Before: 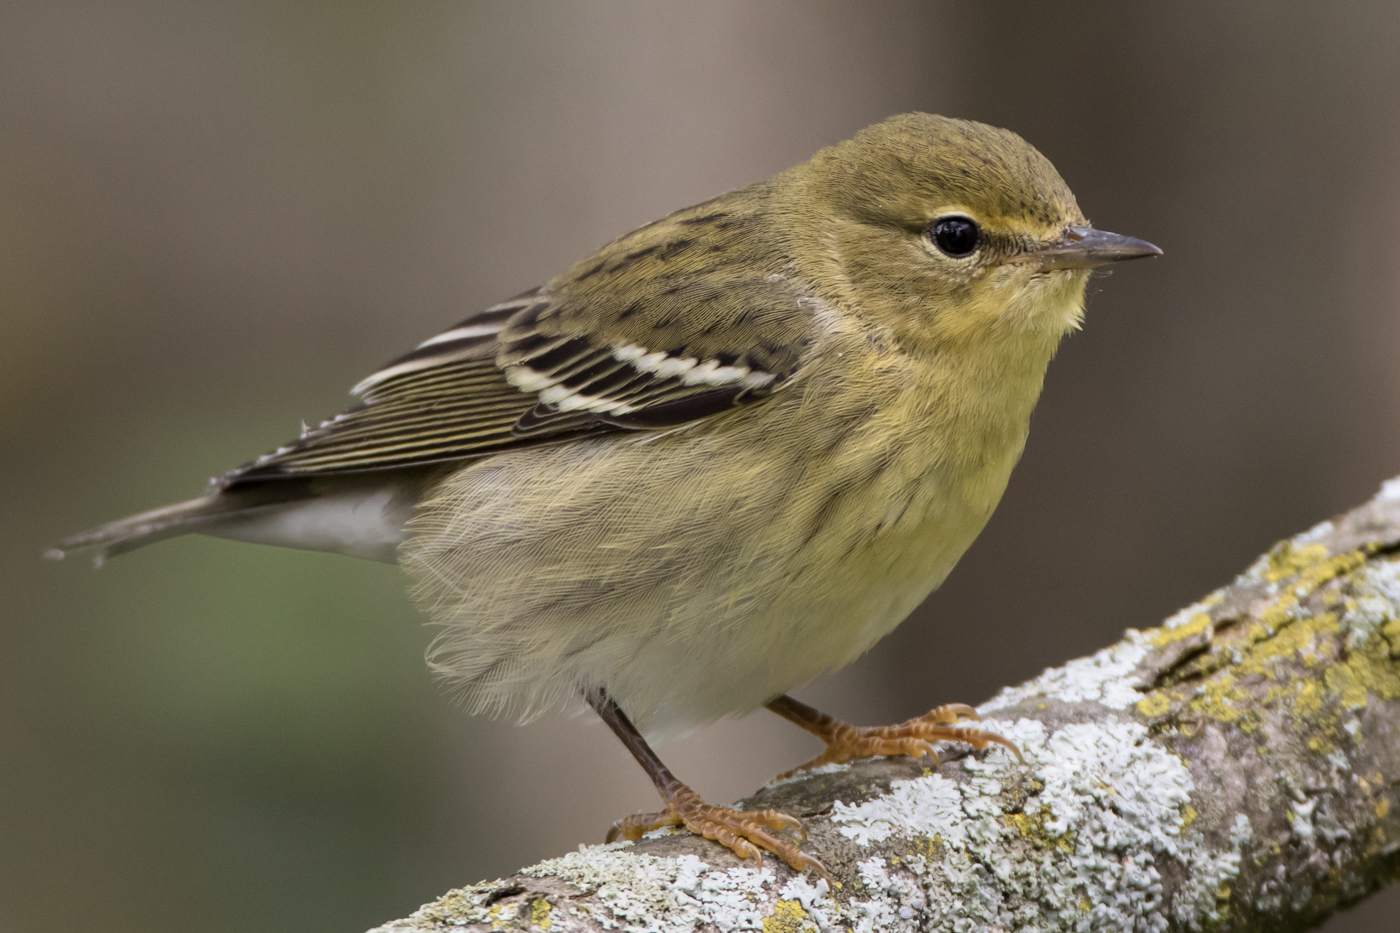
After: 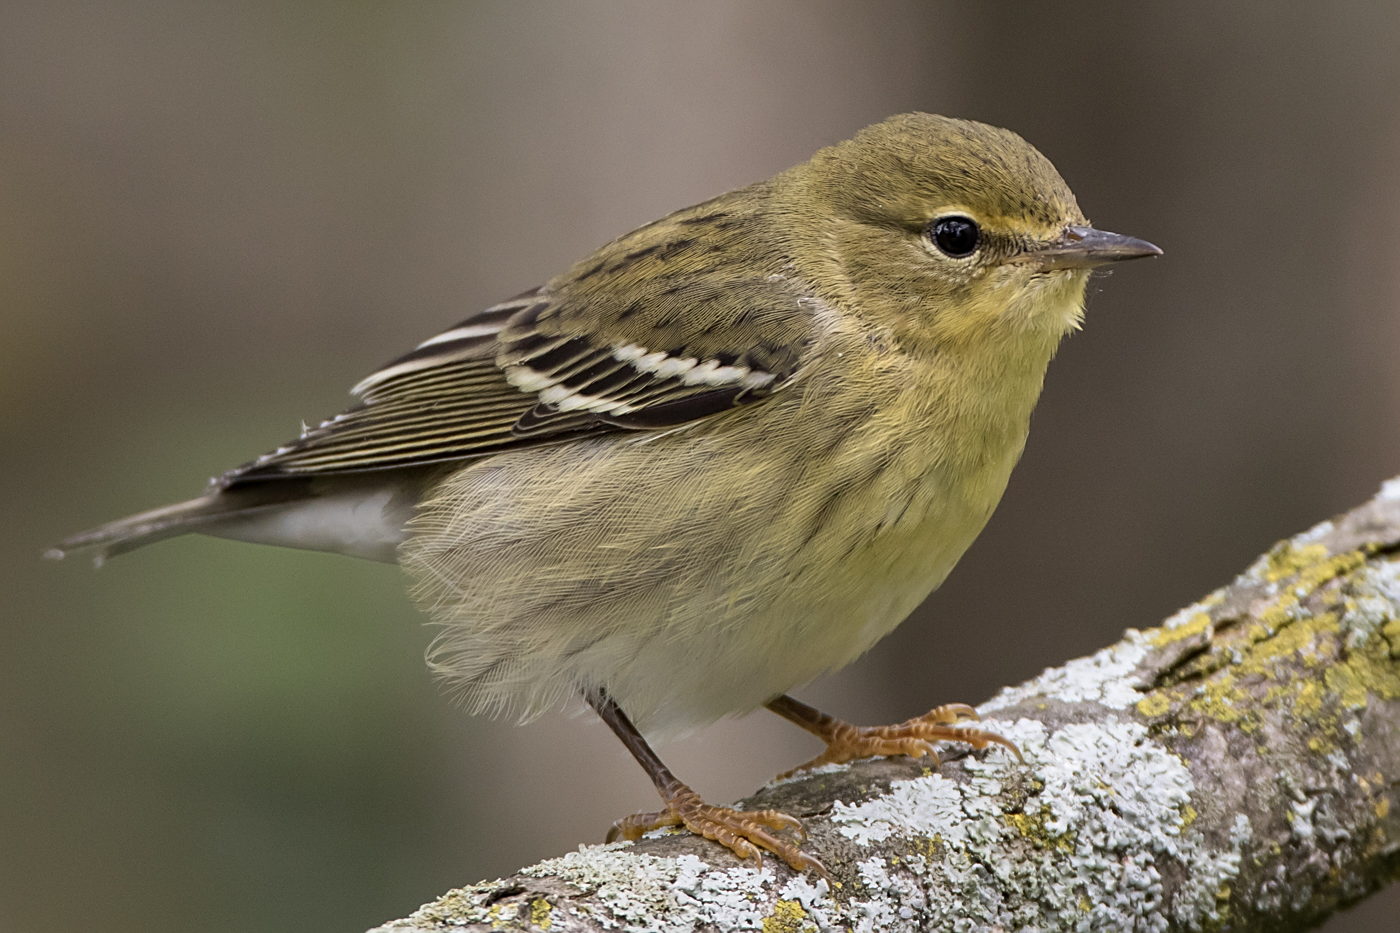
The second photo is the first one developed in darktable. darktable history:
sharpen: on, module defaults
shadows and highlights: shadows 20.91, highlights -82.73, soften with gaussian
